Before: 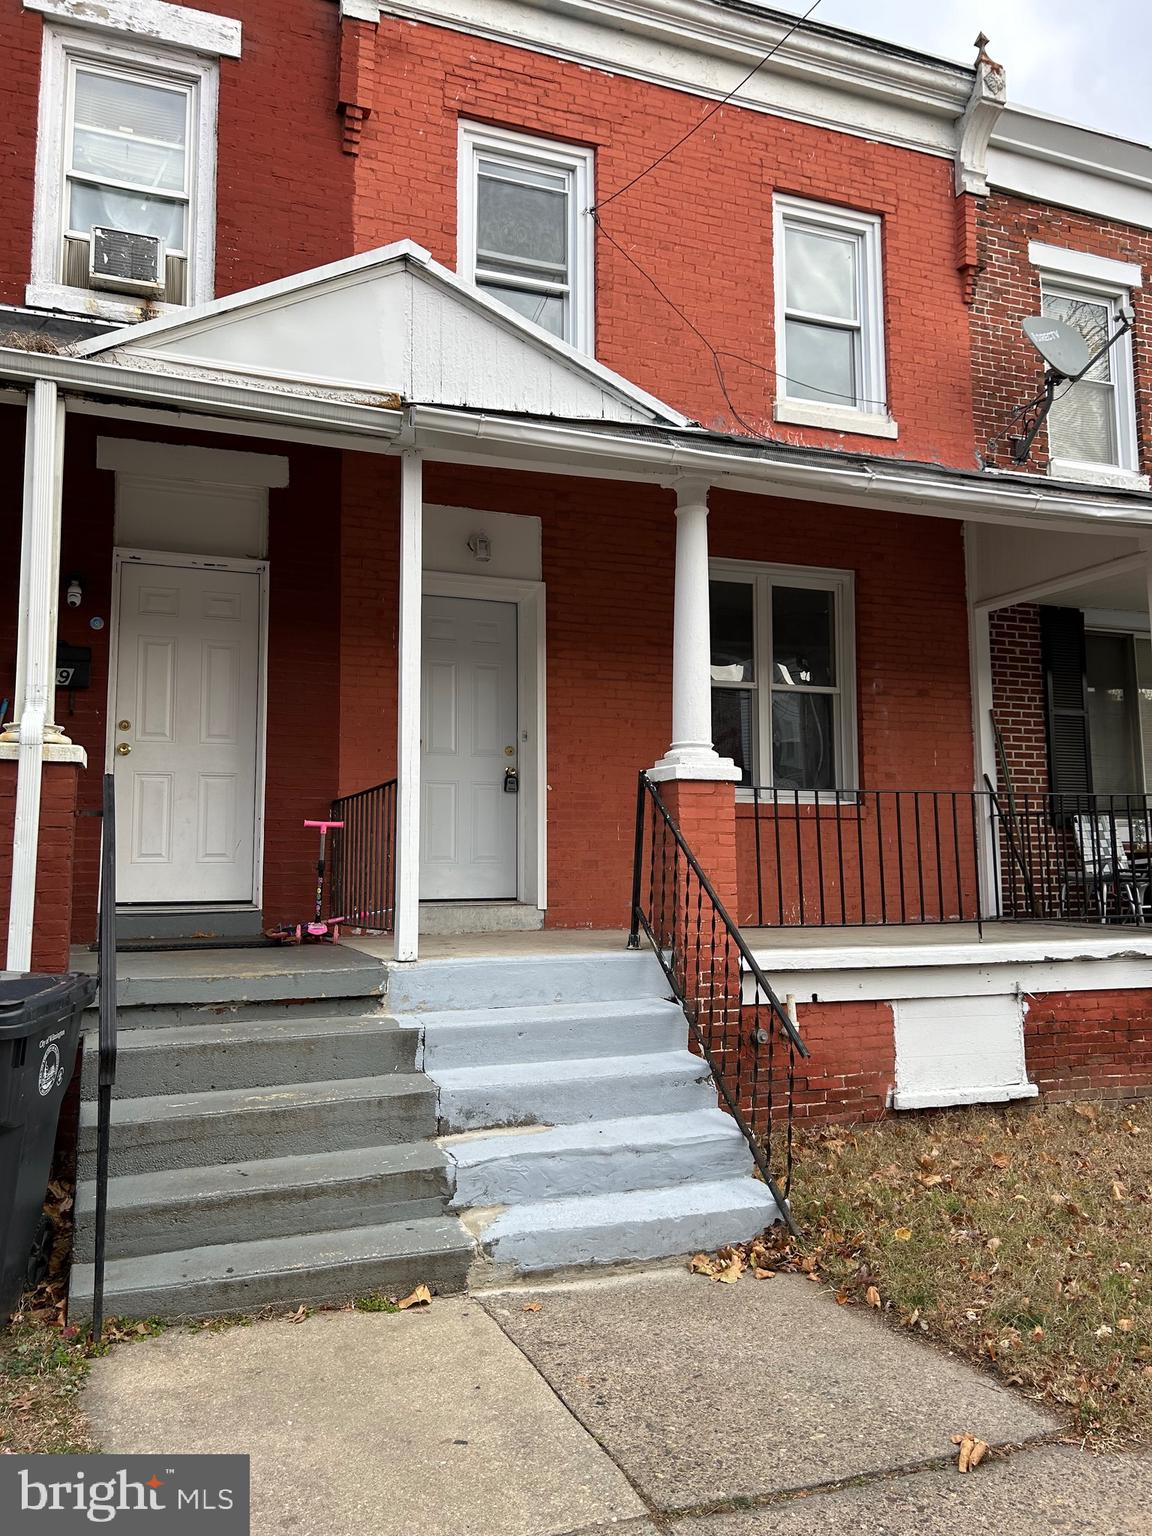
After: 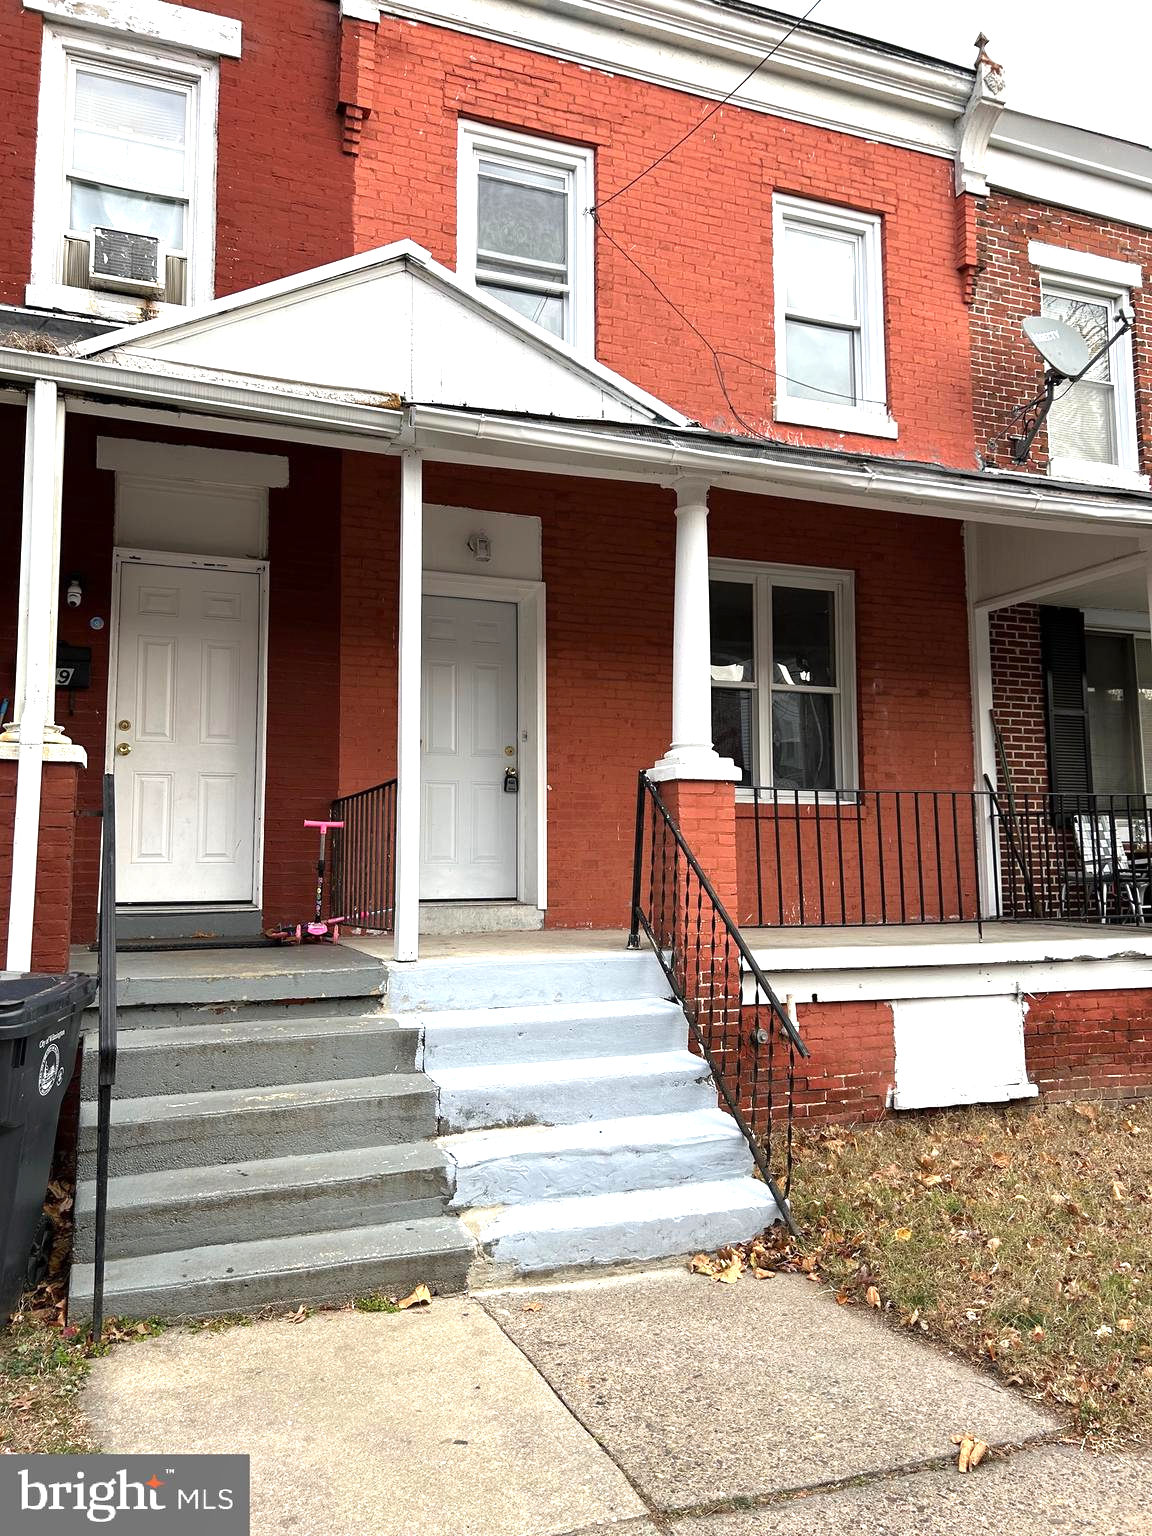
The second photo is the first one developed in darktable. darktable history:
tone equalizer: -8 EV -0.73 EV, -7 EV -0.67 EV, -6 EV -0.615 EV, -5 EV -0.374 EV, -3 EV 0.397 EV, -2 EV 0.6 EV, -1 EV 0.692 EV, +0 EV 0.747 EV, smoothing diameter 24.99%, edges refinement/feathering 12.35, preserve details guided filter
